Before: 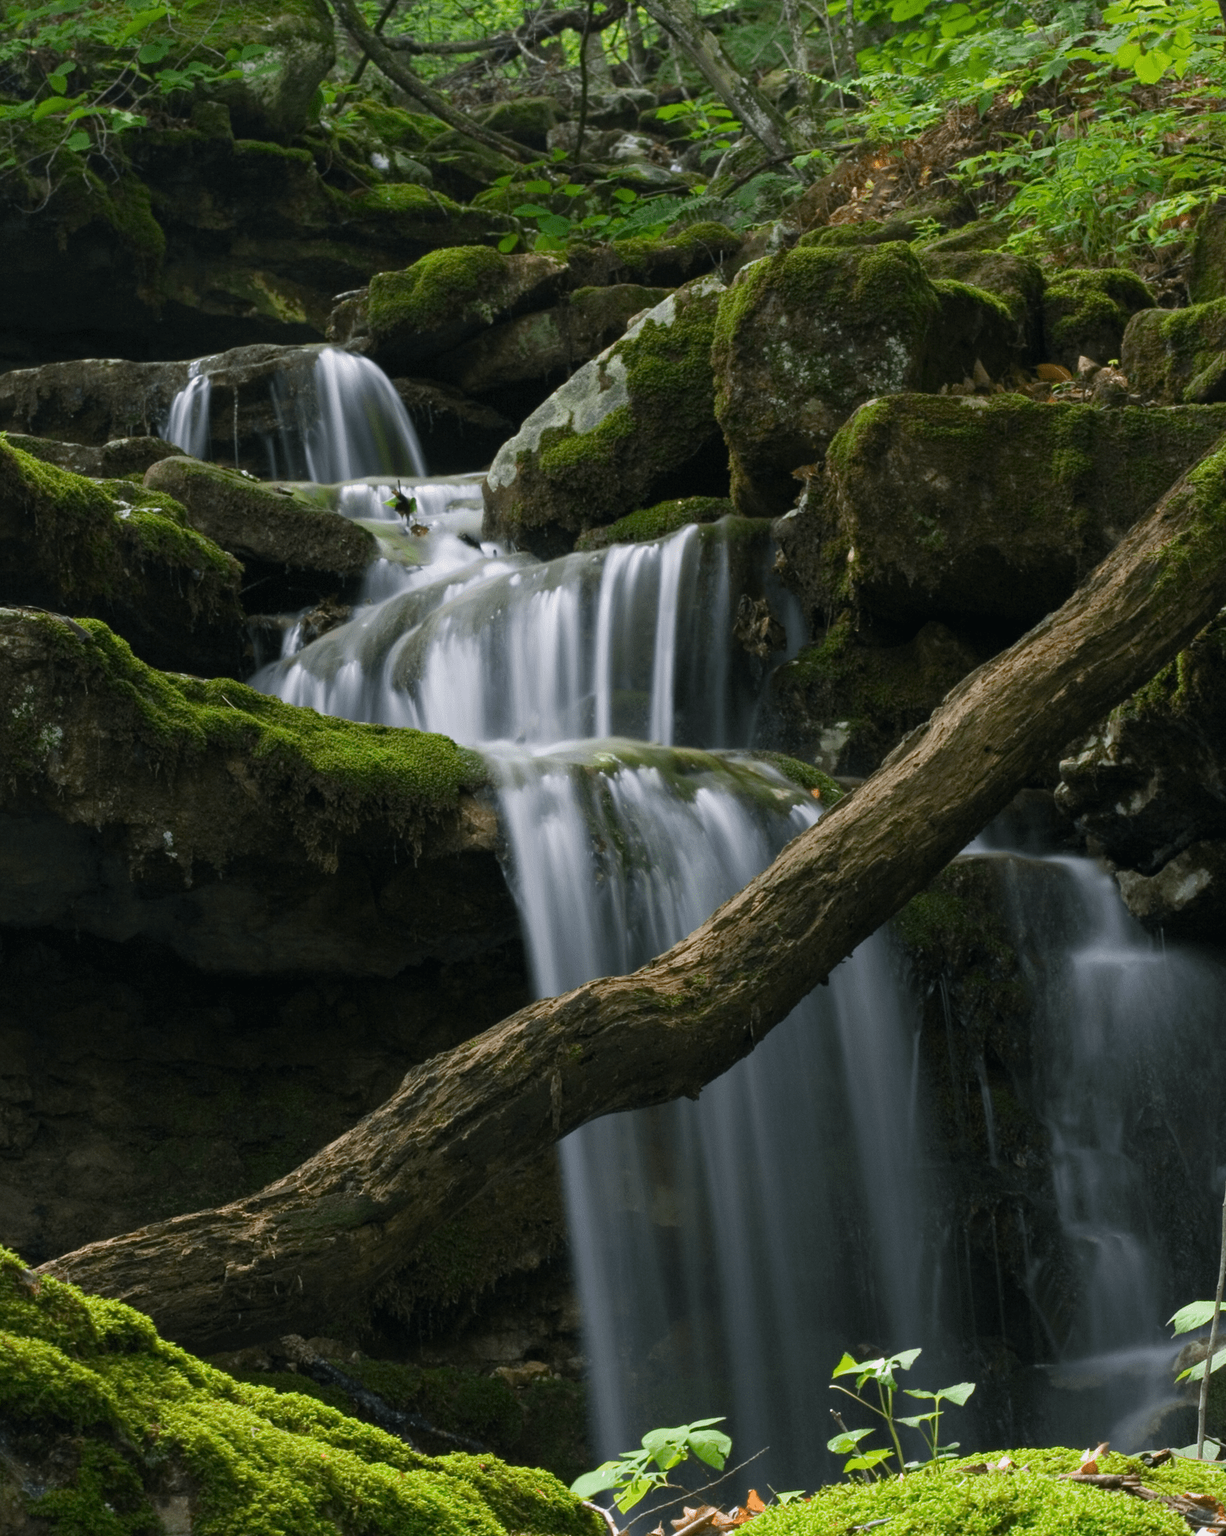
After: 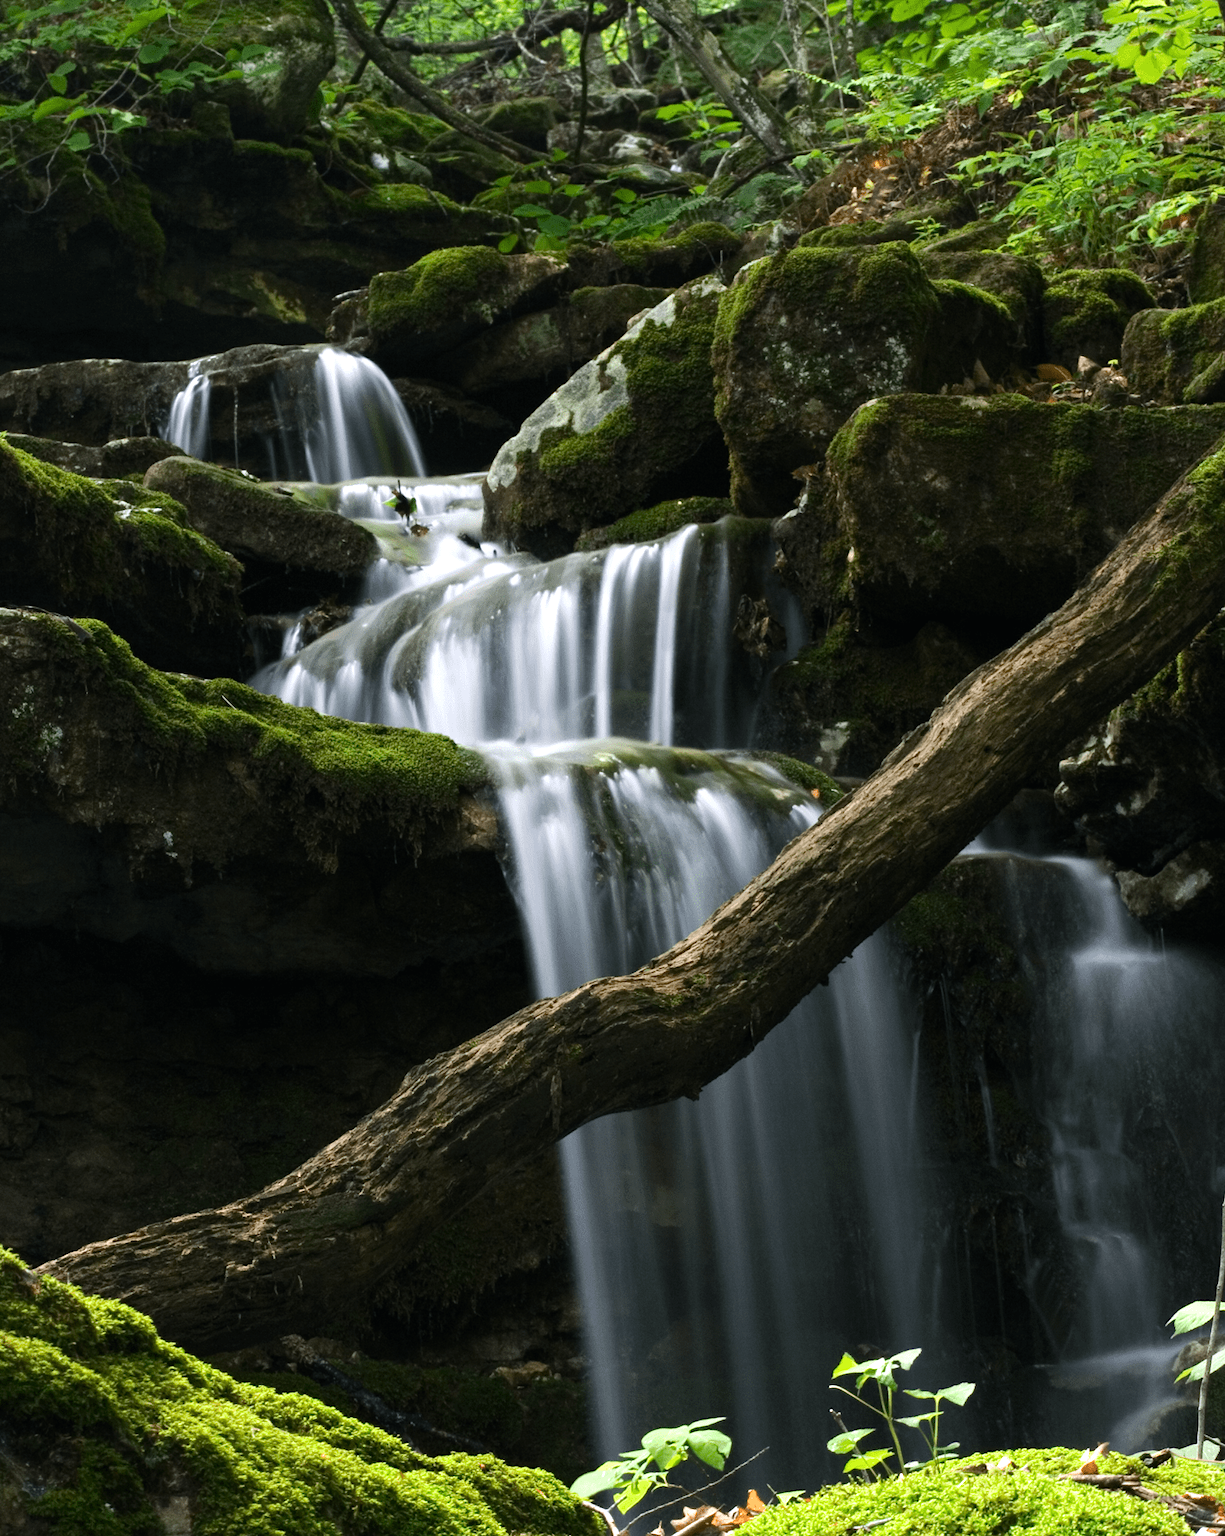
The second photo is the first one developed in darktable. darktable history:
tone equalizer: -8 EV -0.754 EV, -7 EV -0.716 EV, -6 EV -0.612 EV, -5 EV -0.364 EV, -3 EV 0.381 EV, -2 EV 0.6 EV, -1 EV 0.679 EV, +0 EV 0.76 EV, edges refinement/feathering 500, mask exposure compensation -1.25 EV, preserve details no
